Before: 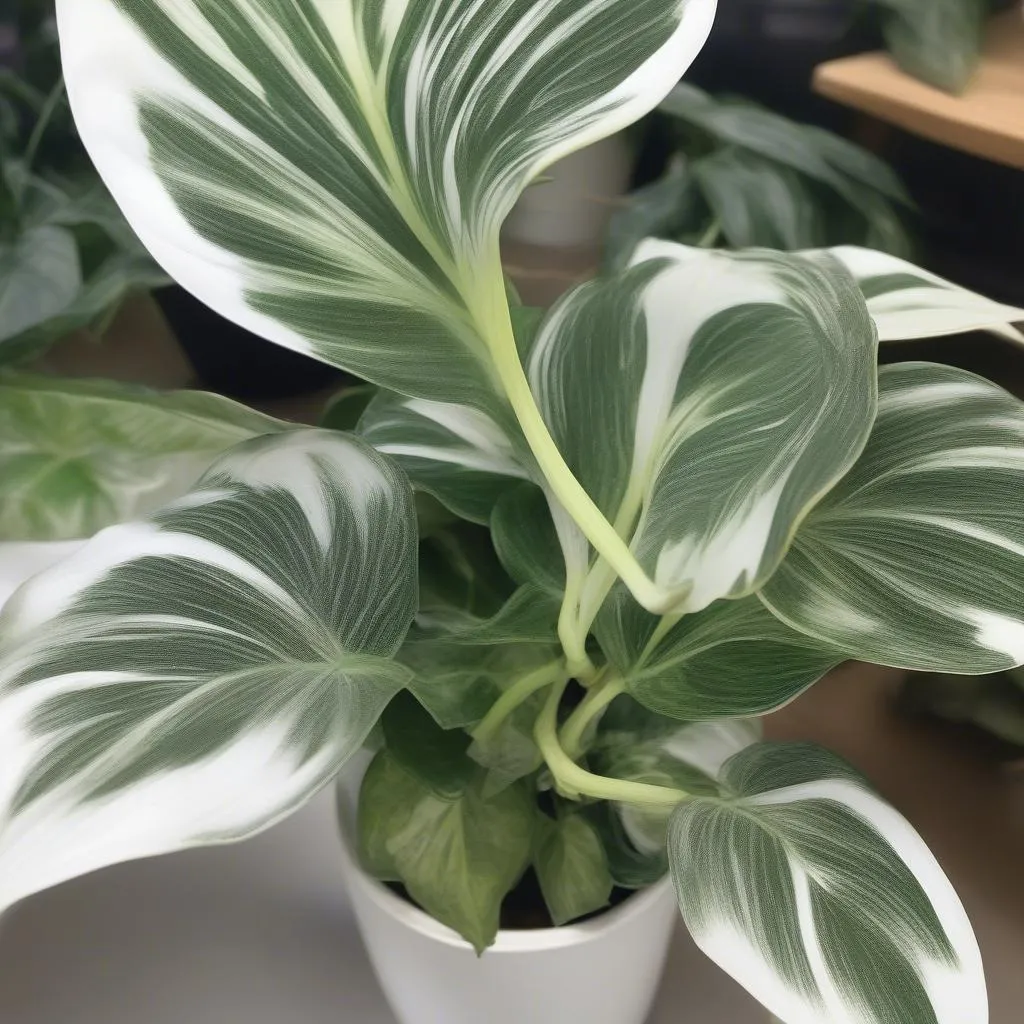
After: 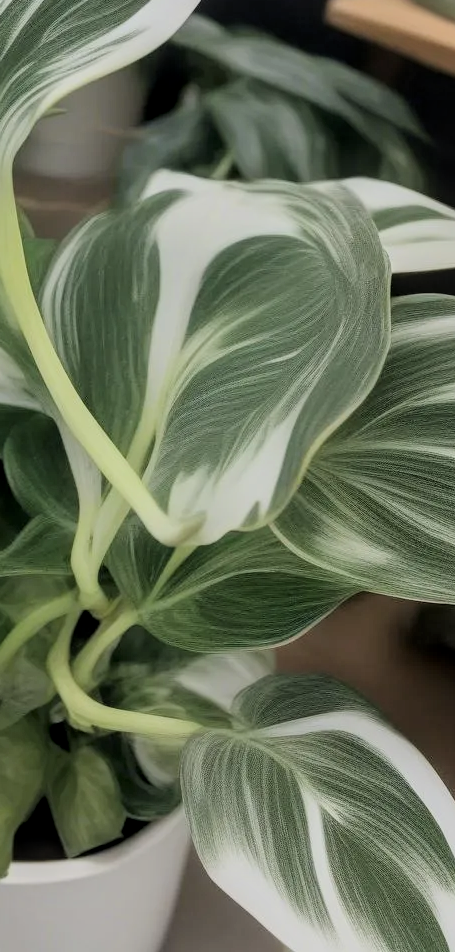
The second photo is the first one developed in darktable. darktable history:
local contrast: on, module defaults
filmic rgb: black relative exposure -7.65 EV, white relative exposure 4.56 EV, hardness 3.61, color science v6 (2022)
crop: left 47.628%, top 6.643%, right 7.874%
